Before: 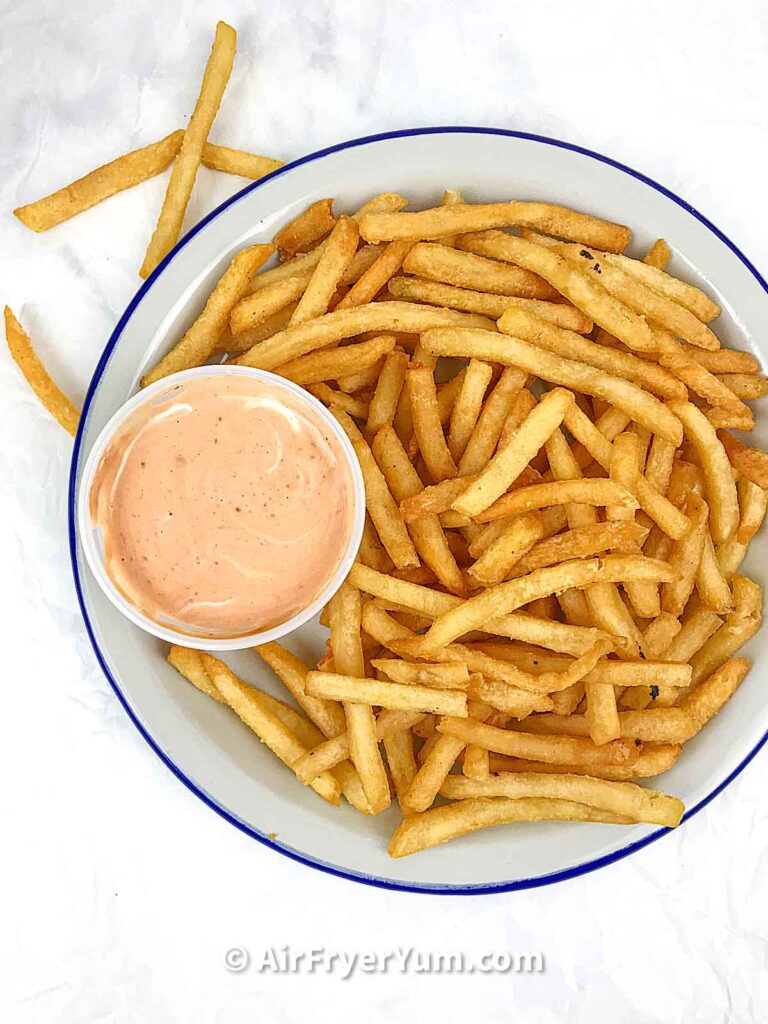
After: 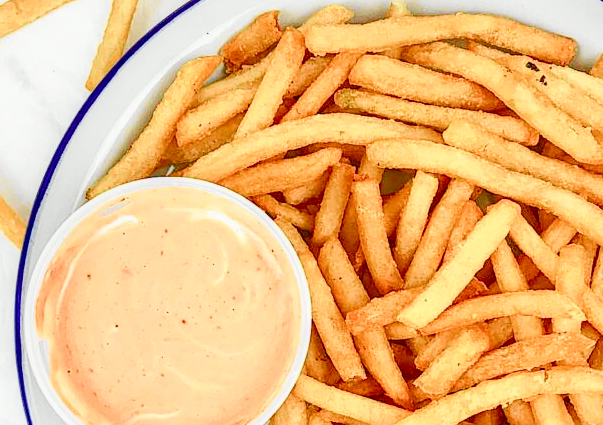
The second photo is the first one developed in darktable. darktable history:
local contrast: shadows 94%
tone curve: curves: ch0 [(0, 0) (0.055, 0.057) (0.258, 0.307) (0.434, 0.543) (0.517, 0.657) (0.745, 0.874) (1, 1)]; ch1 [(0, 0) (0.346, 0.307) (0.418, 0.383) (0.46, 0.439) (0.482, 0.493) (0.502, 0.497) (0.517, 0.506) (0.55, 0.561) (0.588, 0.61) (0.646, 0.688) (1, 1)]; ch2 [(0, 0) (0.346, 0.34) (0.431, 0.45) (0.485, 0.499) (0.5, 0.503) (0.527, 0.508) (0.545, 0.562) (0.679, 0.706) (1, 1)], color space Lab, independent channels, preserve colors none
crop: left 7.036%, top 18.398%, right 14.379%, bottom 40.043%
contrast brightness saturation: contrast 0.04, saturation 0.07
color balance rgb: shadows lift › chroma 1%, shadows lift › hue 113°, highlights gain › chroma 0.2%, highlights gain › hue 333°, perceptual saturation grading › global saturation 20%, perceptual saturation grading › highlights -50%, perceptual saturation grading › shadows 25%, contrast -10%
